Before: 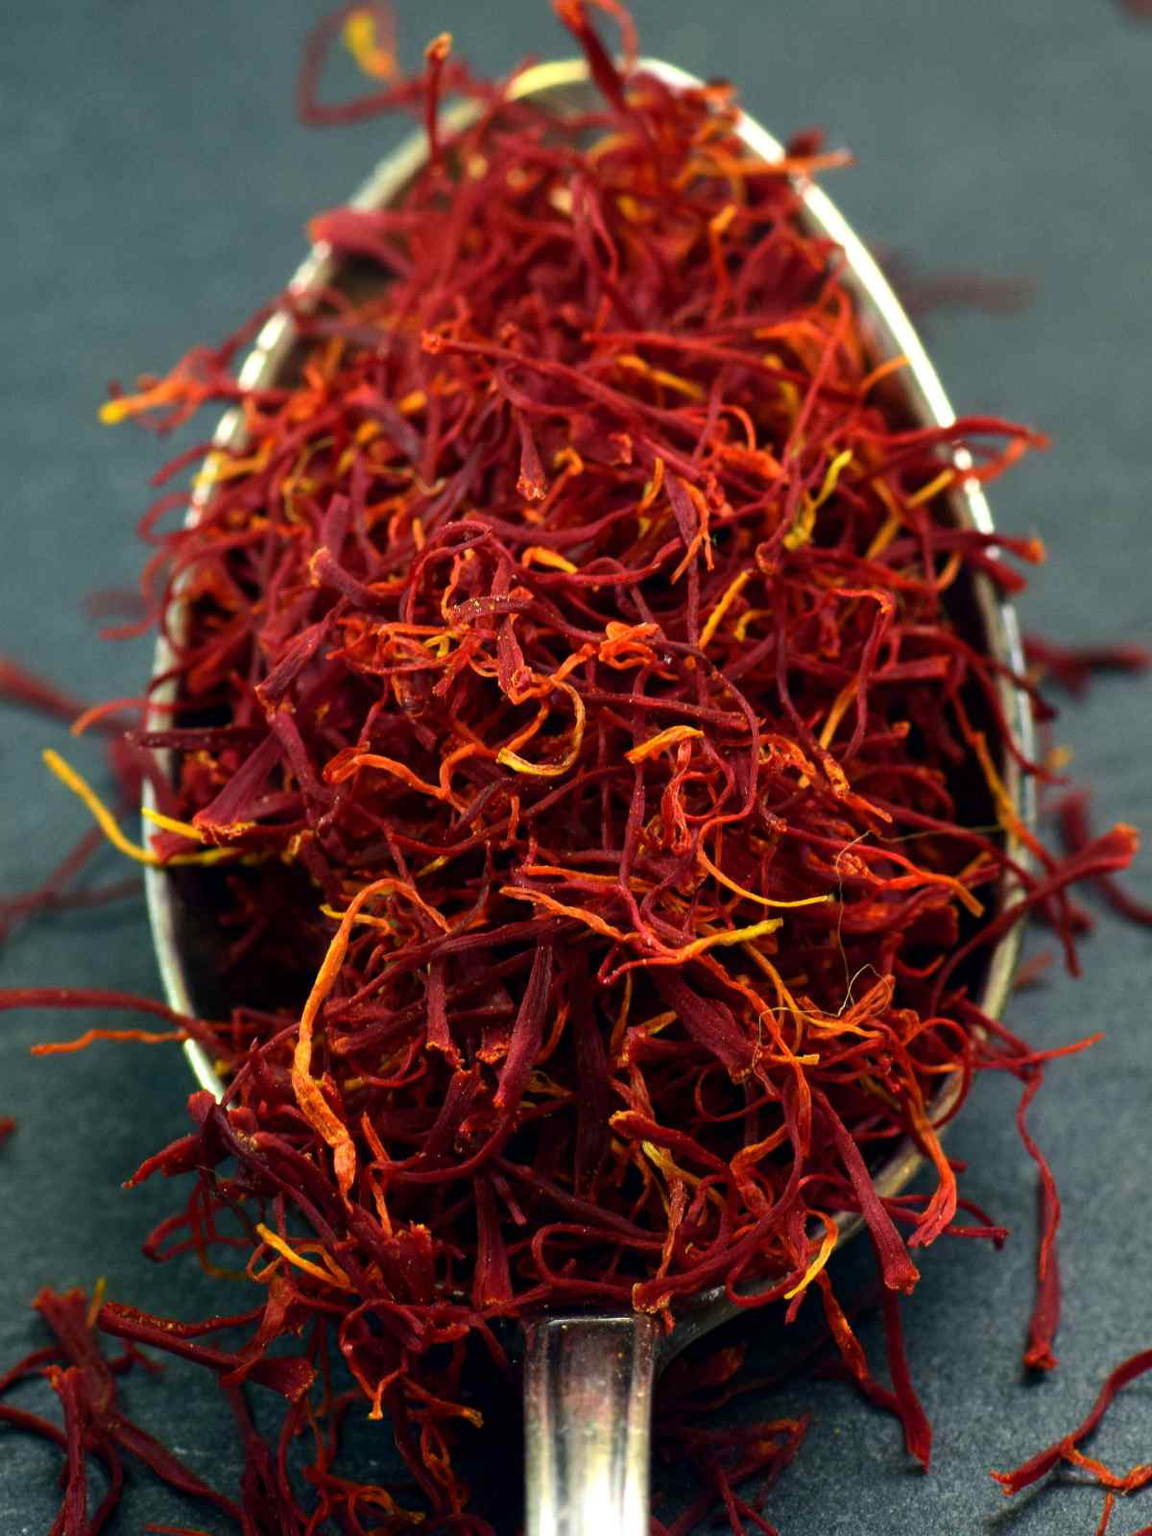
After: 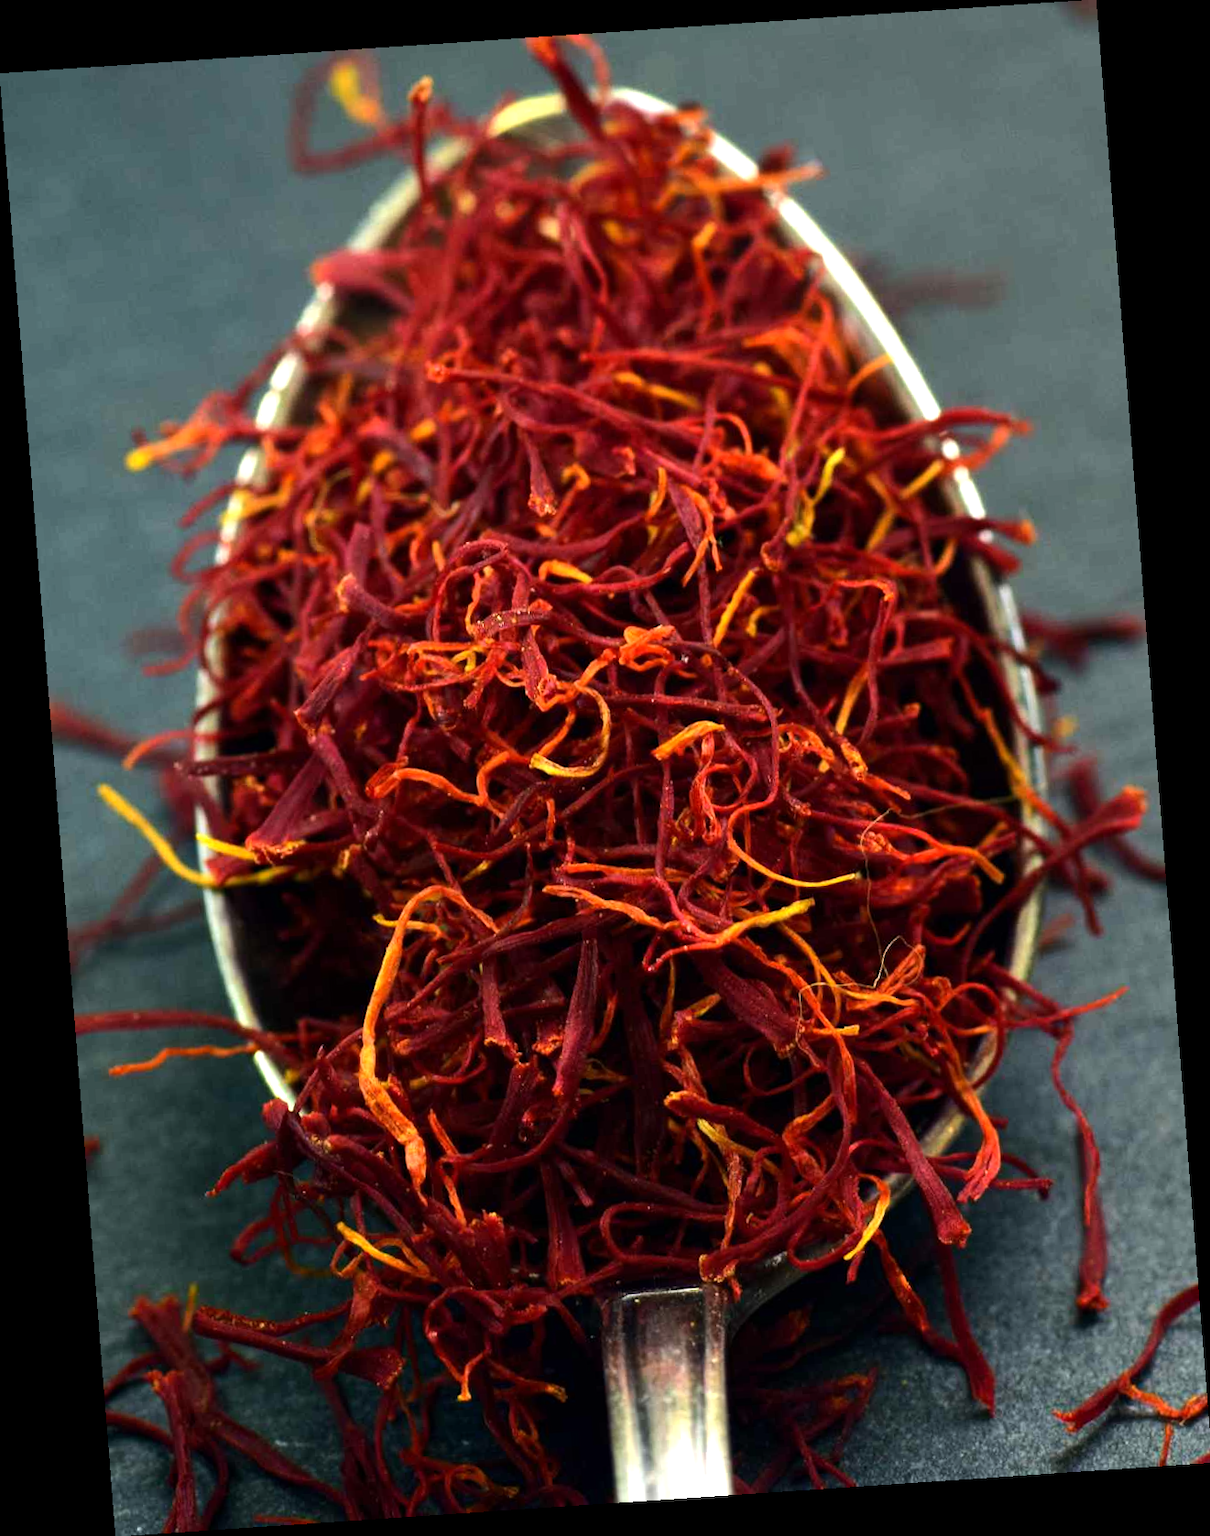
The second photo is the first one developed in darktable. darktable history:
rotate and perspective: rotation -4.2°, shear 0.006, automatic cropping off
tone equalizer: -8 EV -0.417 EV, -7 EV -0.389 EV, -6 EV -0.333 EV, -5 EV -0.222 EV, -3 EV 0.222 EV, -2 EV 0.333 EV, -1 EV 0.389 EV, +0 EV 0.417 EV, edges refinement/feathering 500, mask exposure compensation -1.57 EV, preserve details no
